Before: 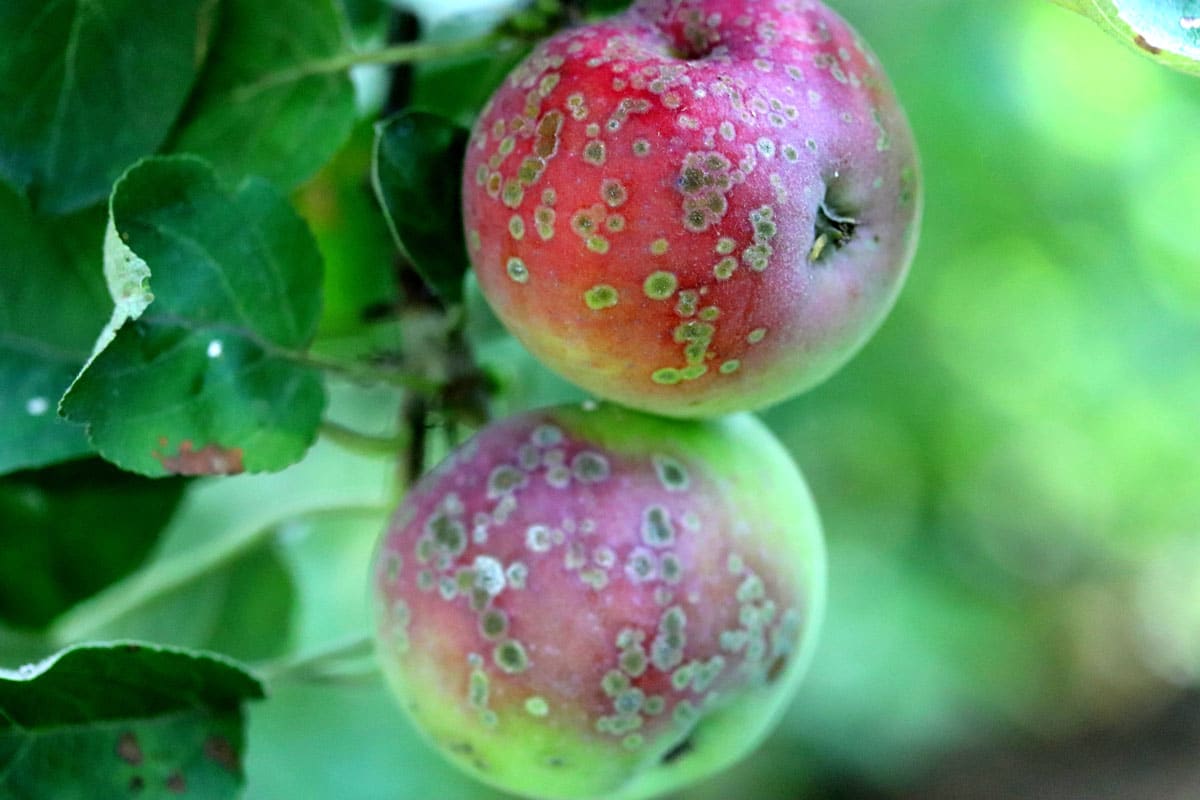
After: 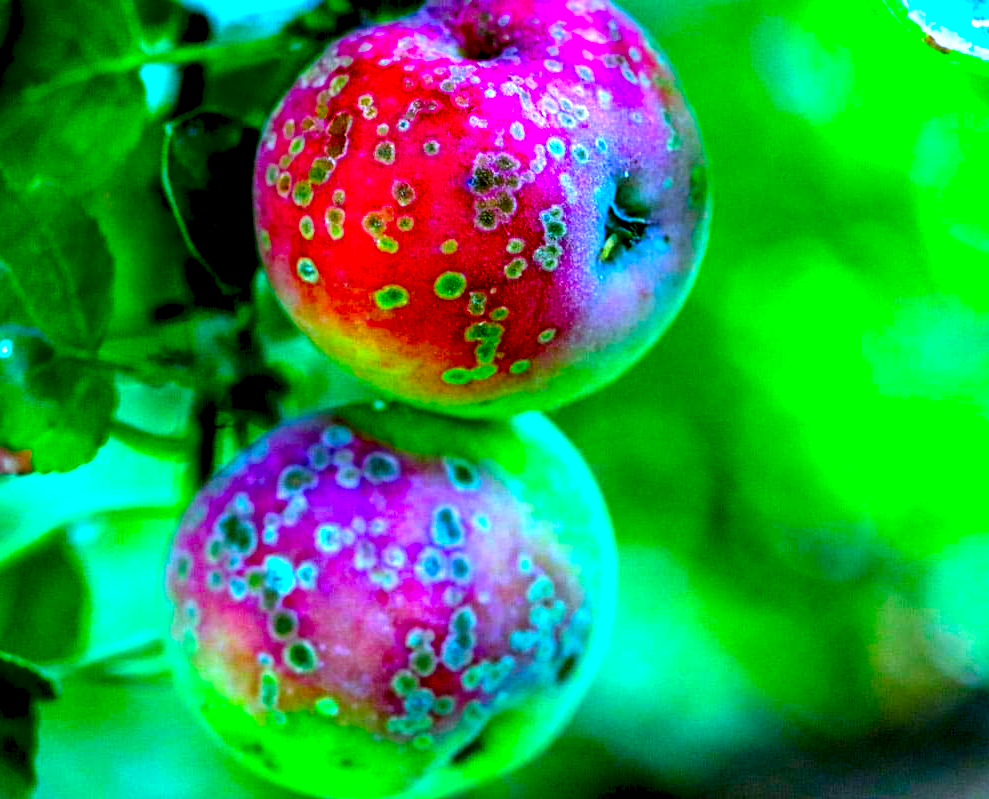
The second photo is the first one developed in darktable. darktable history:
local contrast: highlights 20%, detail 197%
crop: left 17.582%, bottom 0.031%
exposure: black level correction 0.007, compensate highlight preservation false
white balance: red 0.924, blue 1.095
color correction: saturation 2.15
color balance rgb: linear chroma grading › global chroma 15%, perceptual saturation grading › global saturation 30%
